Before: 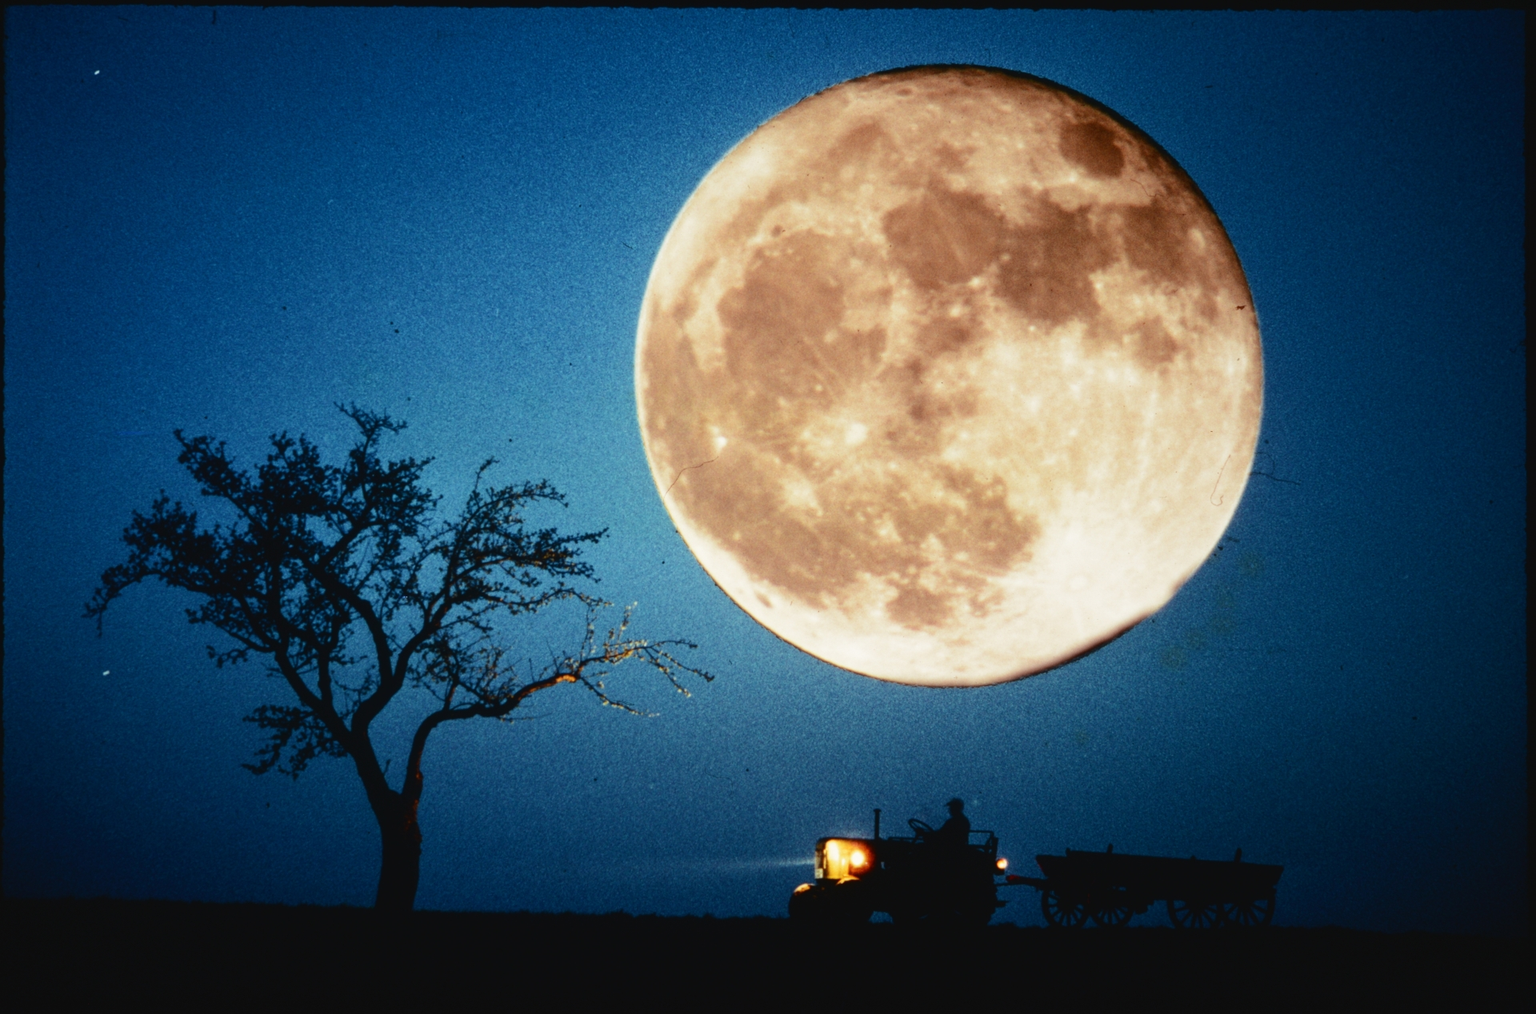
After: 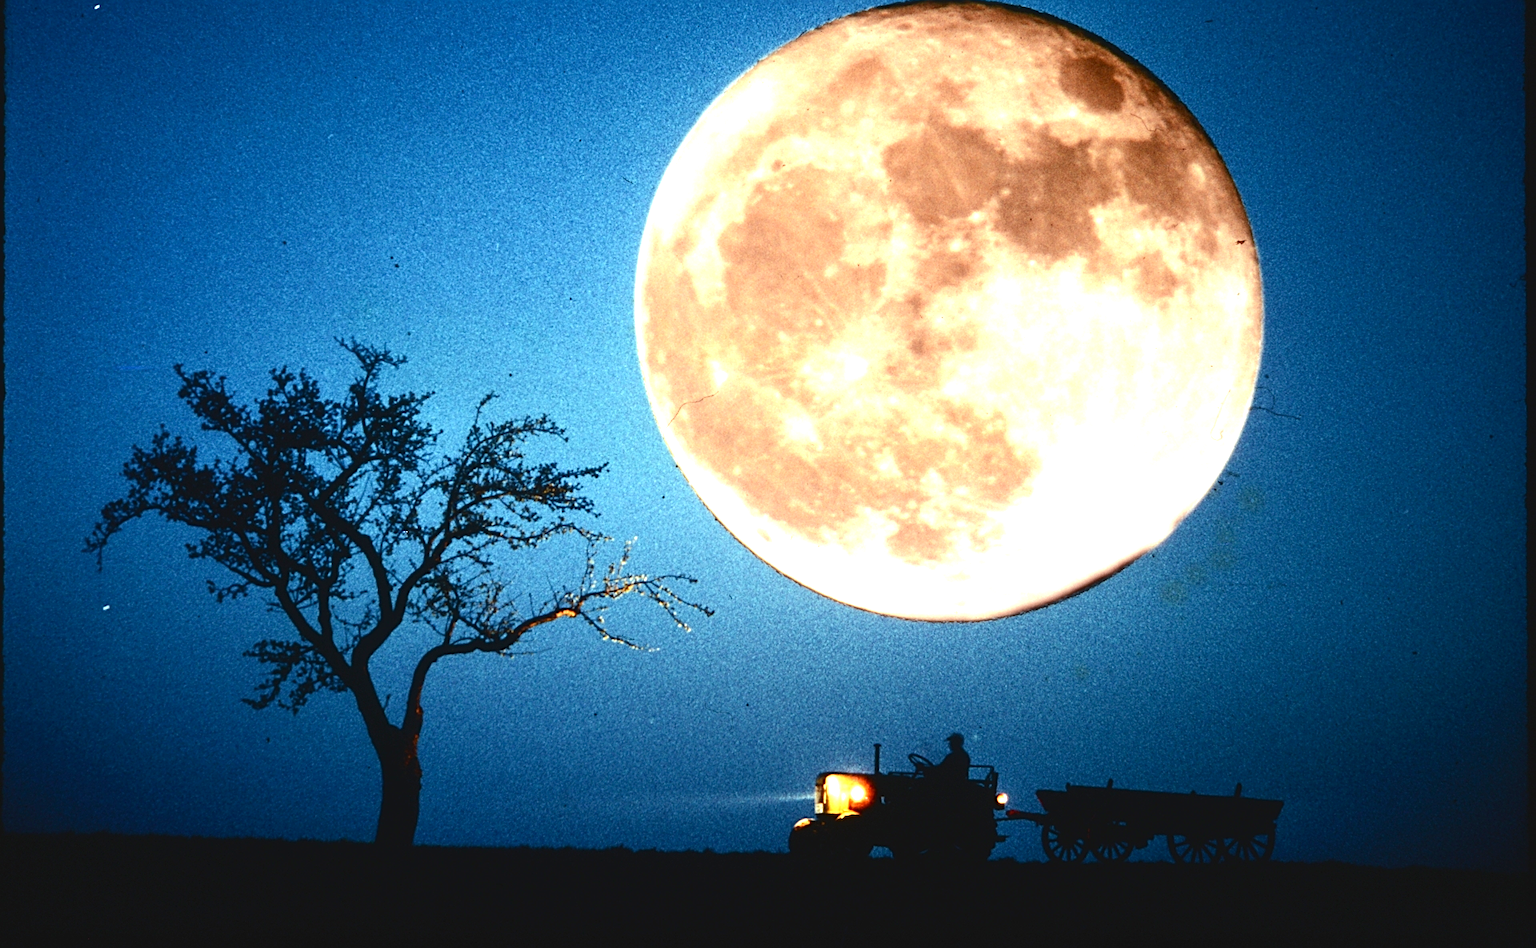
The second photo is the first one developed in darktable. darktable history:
crop and rotate: top 6.481%
exposure: black level correction 0.001, exposure 1.038 EV, compensate highlight preservation false
sharpen: on, module defaults
